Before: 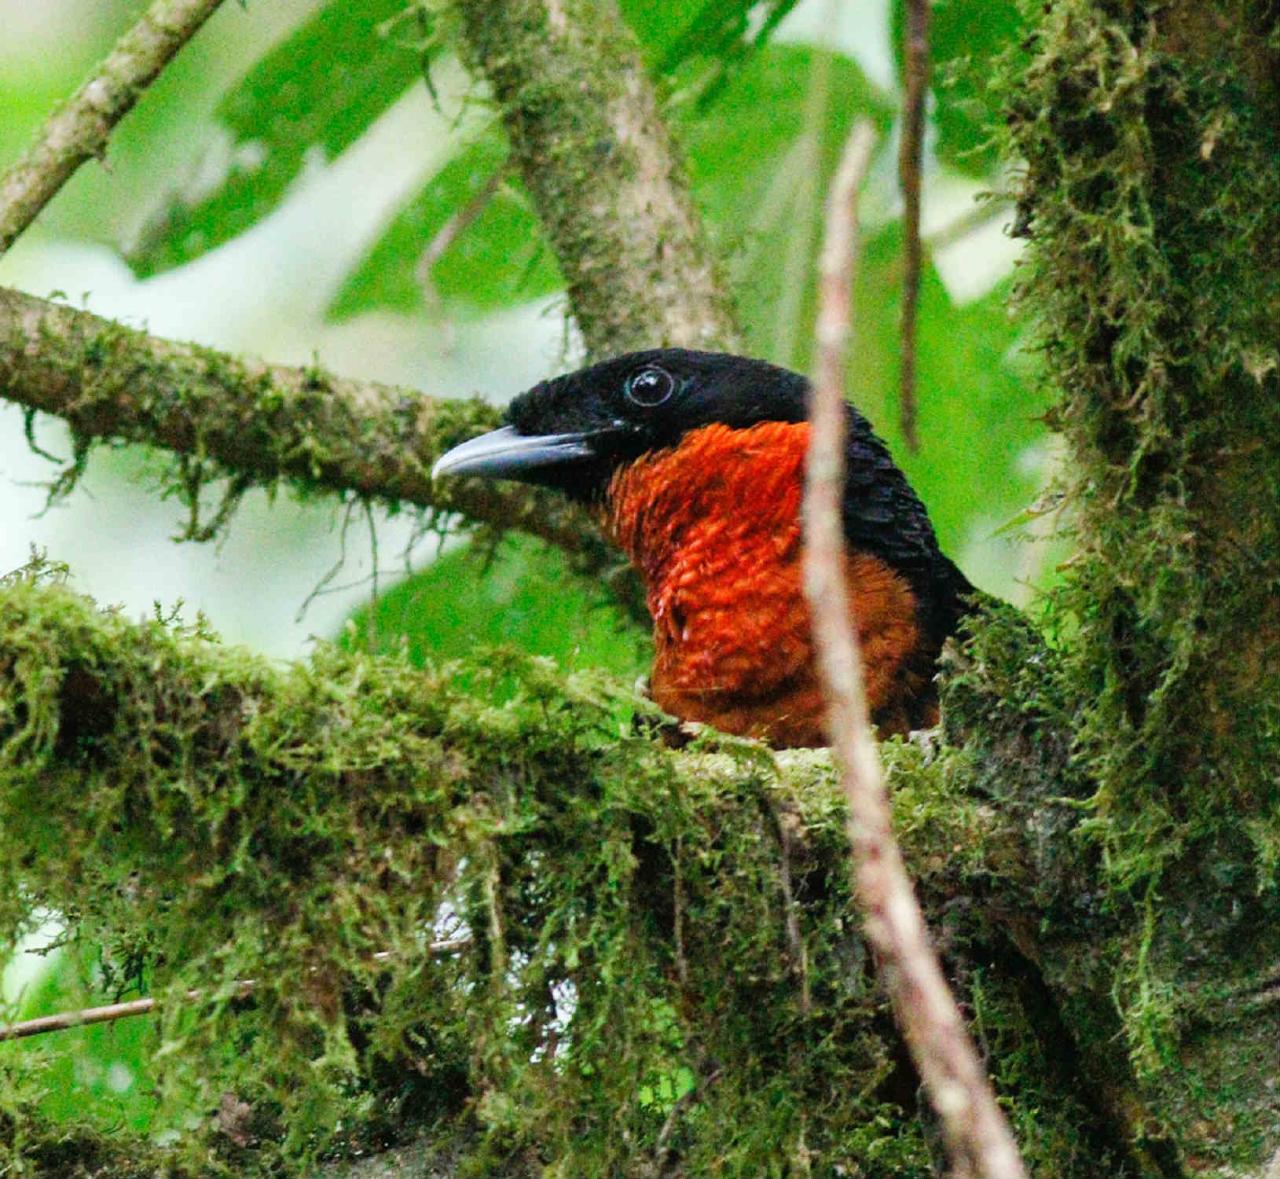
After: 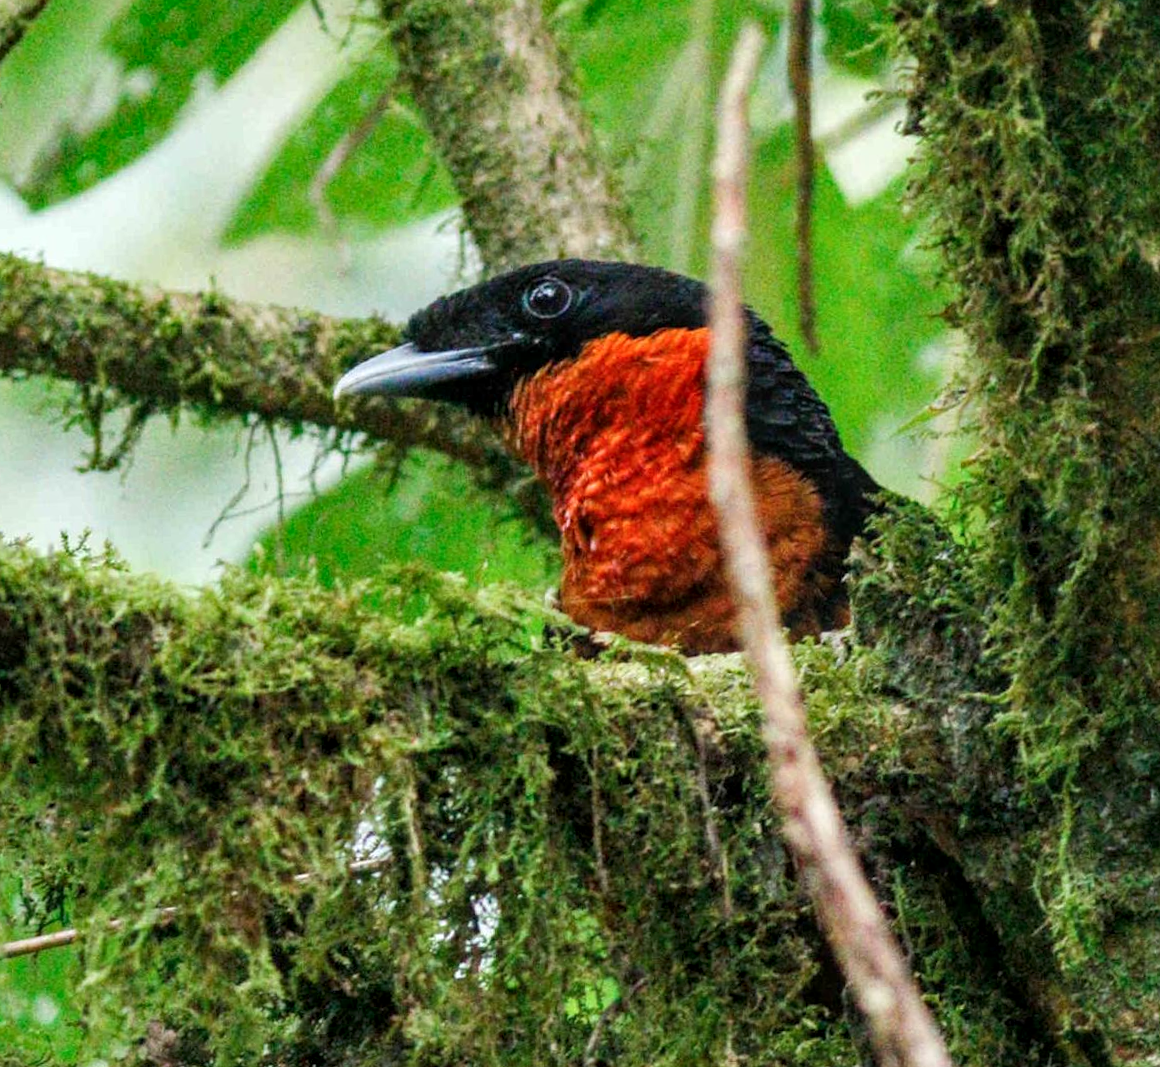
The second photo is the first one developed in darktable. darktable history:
local contrast: on, module defaults
crop and rotate: angle 2.24°, left 5.588%, top 5.704%
